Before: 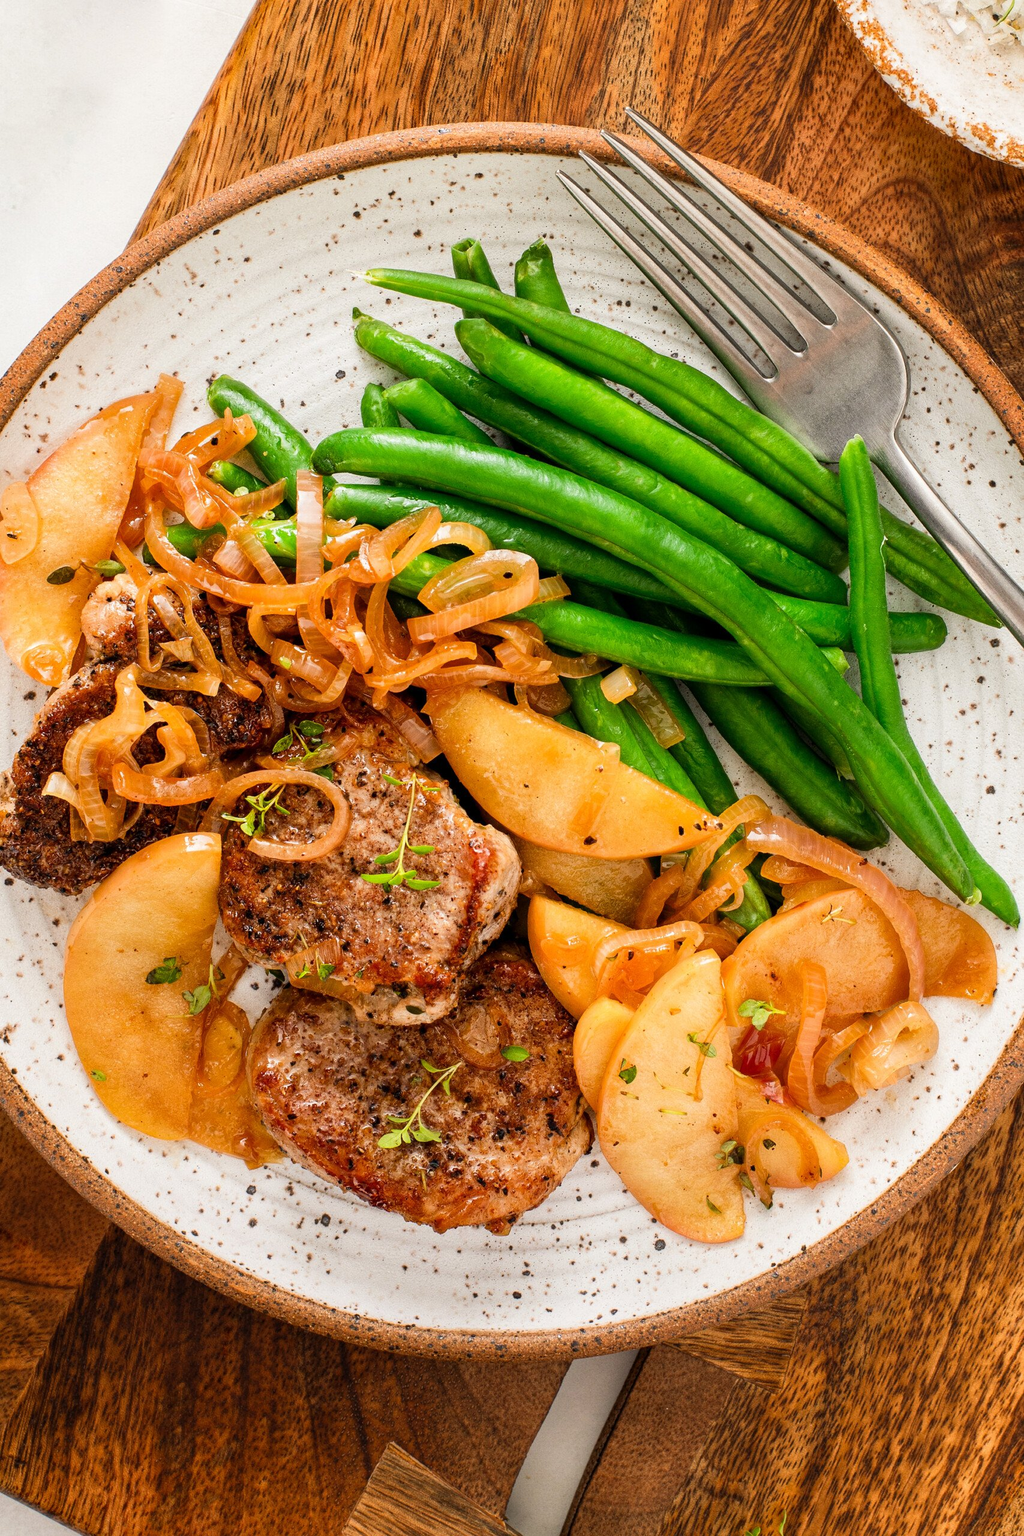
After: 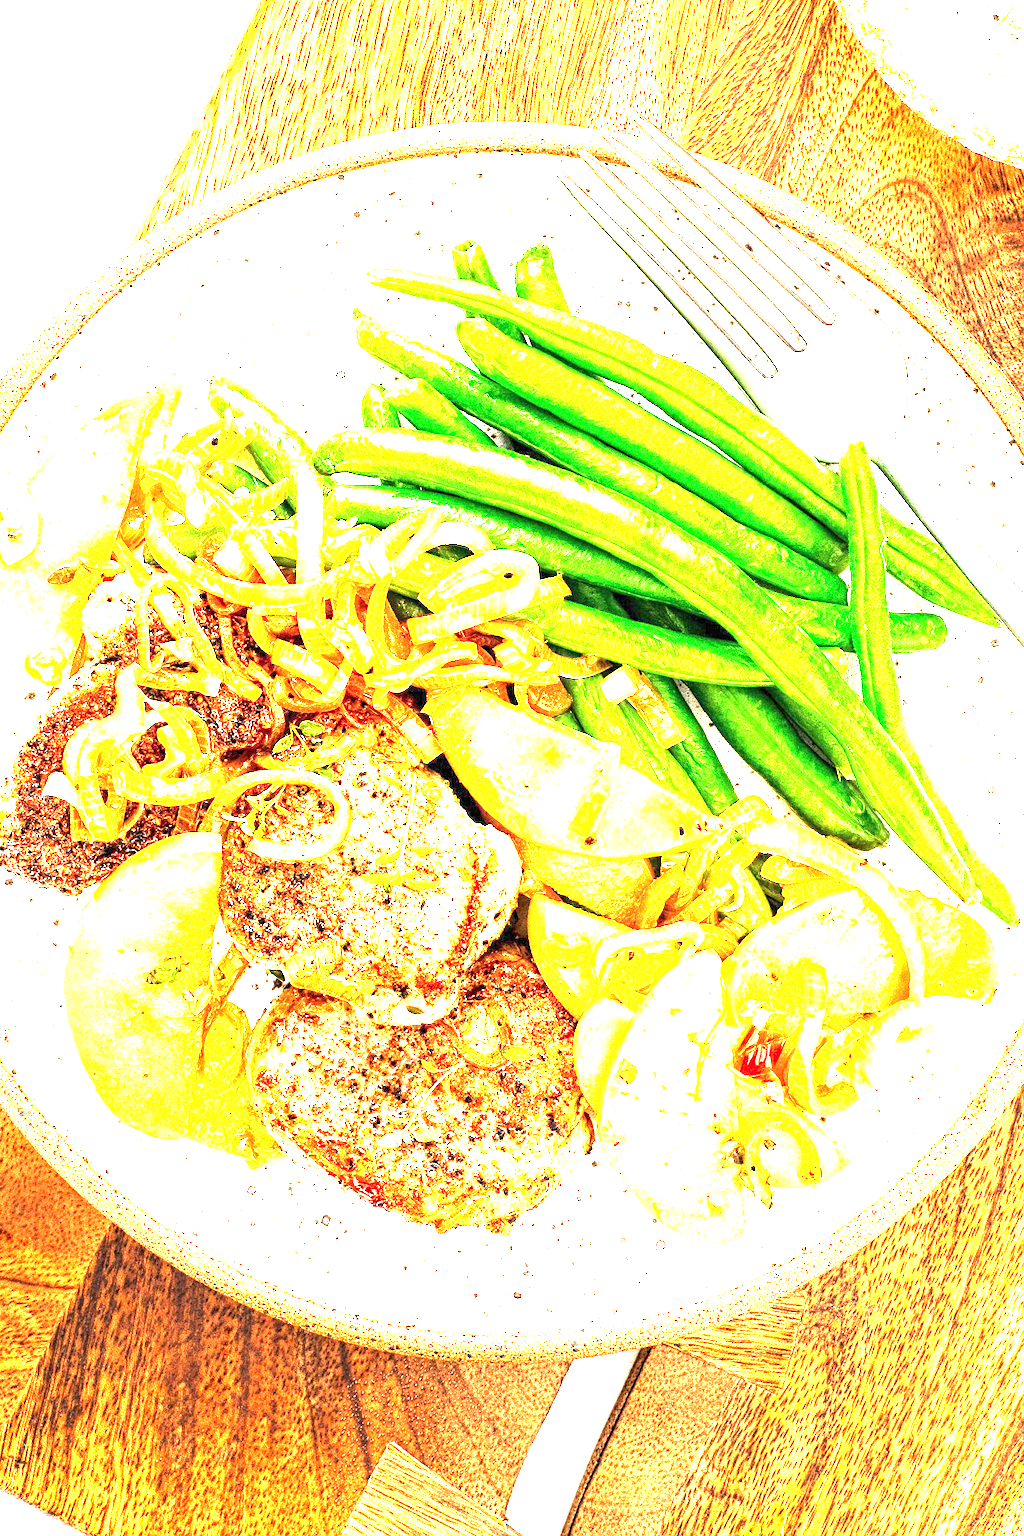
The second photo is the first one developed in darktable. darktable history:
exposure: black level correction 0, exposure 3.906 EV, compensate highlight preservation false
contrast equalizer: y [[0.5, 0.5, 0.5, 0.539, 0.64, 0.611], [0.5 ×6], [0.5 ×6], [0 ×6], [0 ×6]]
